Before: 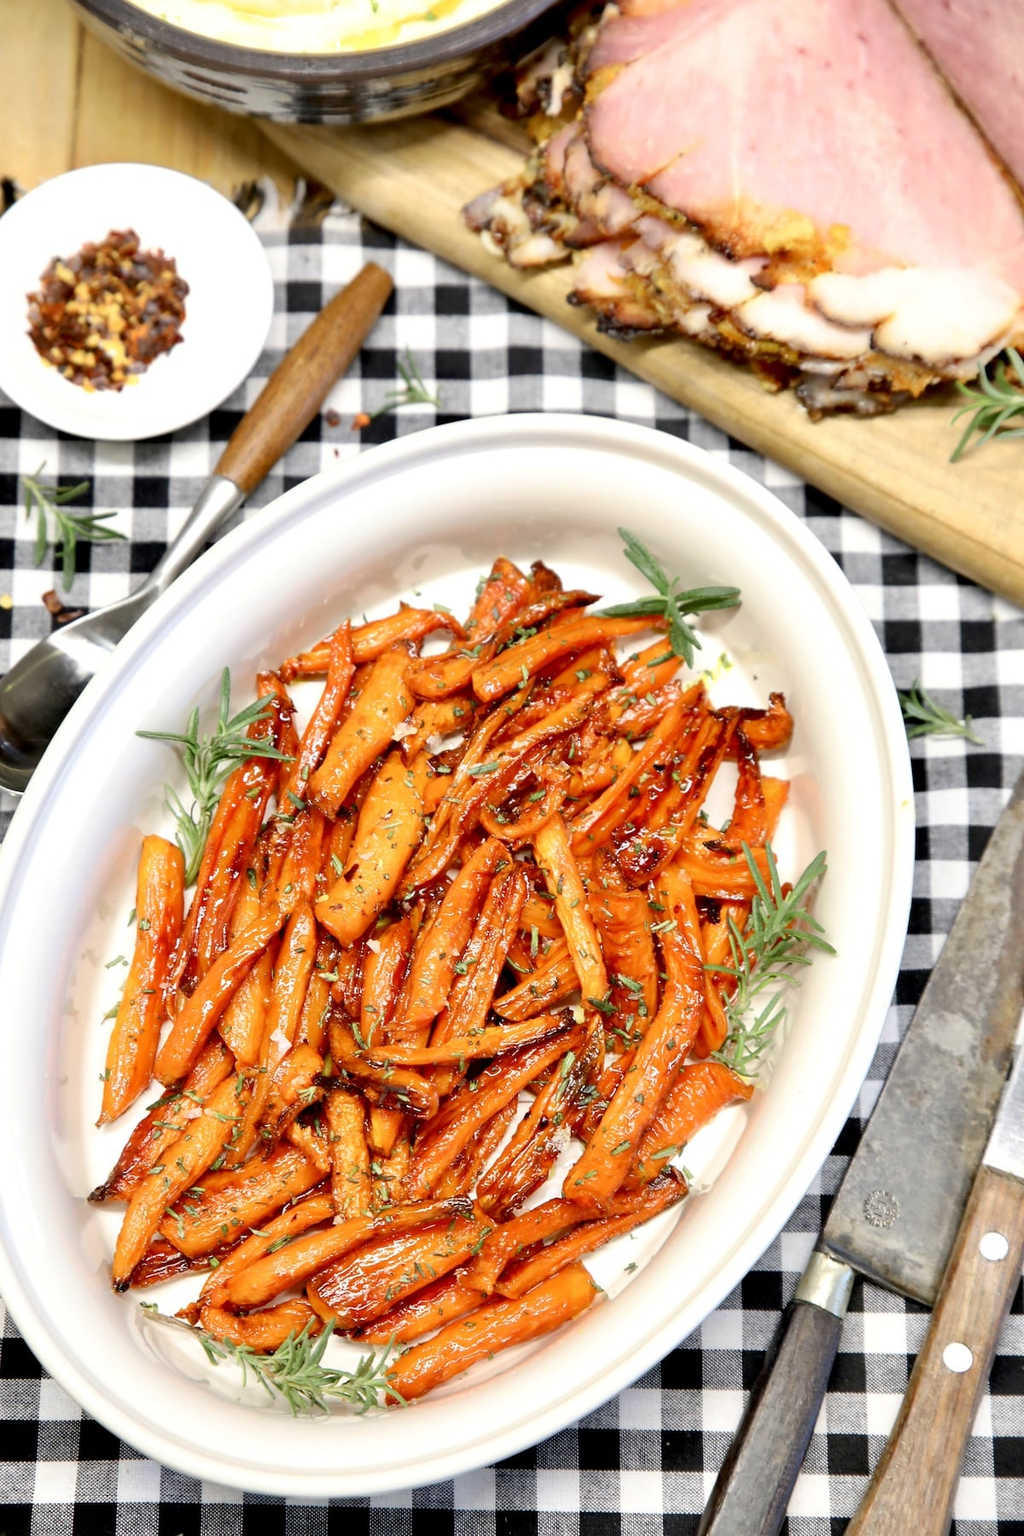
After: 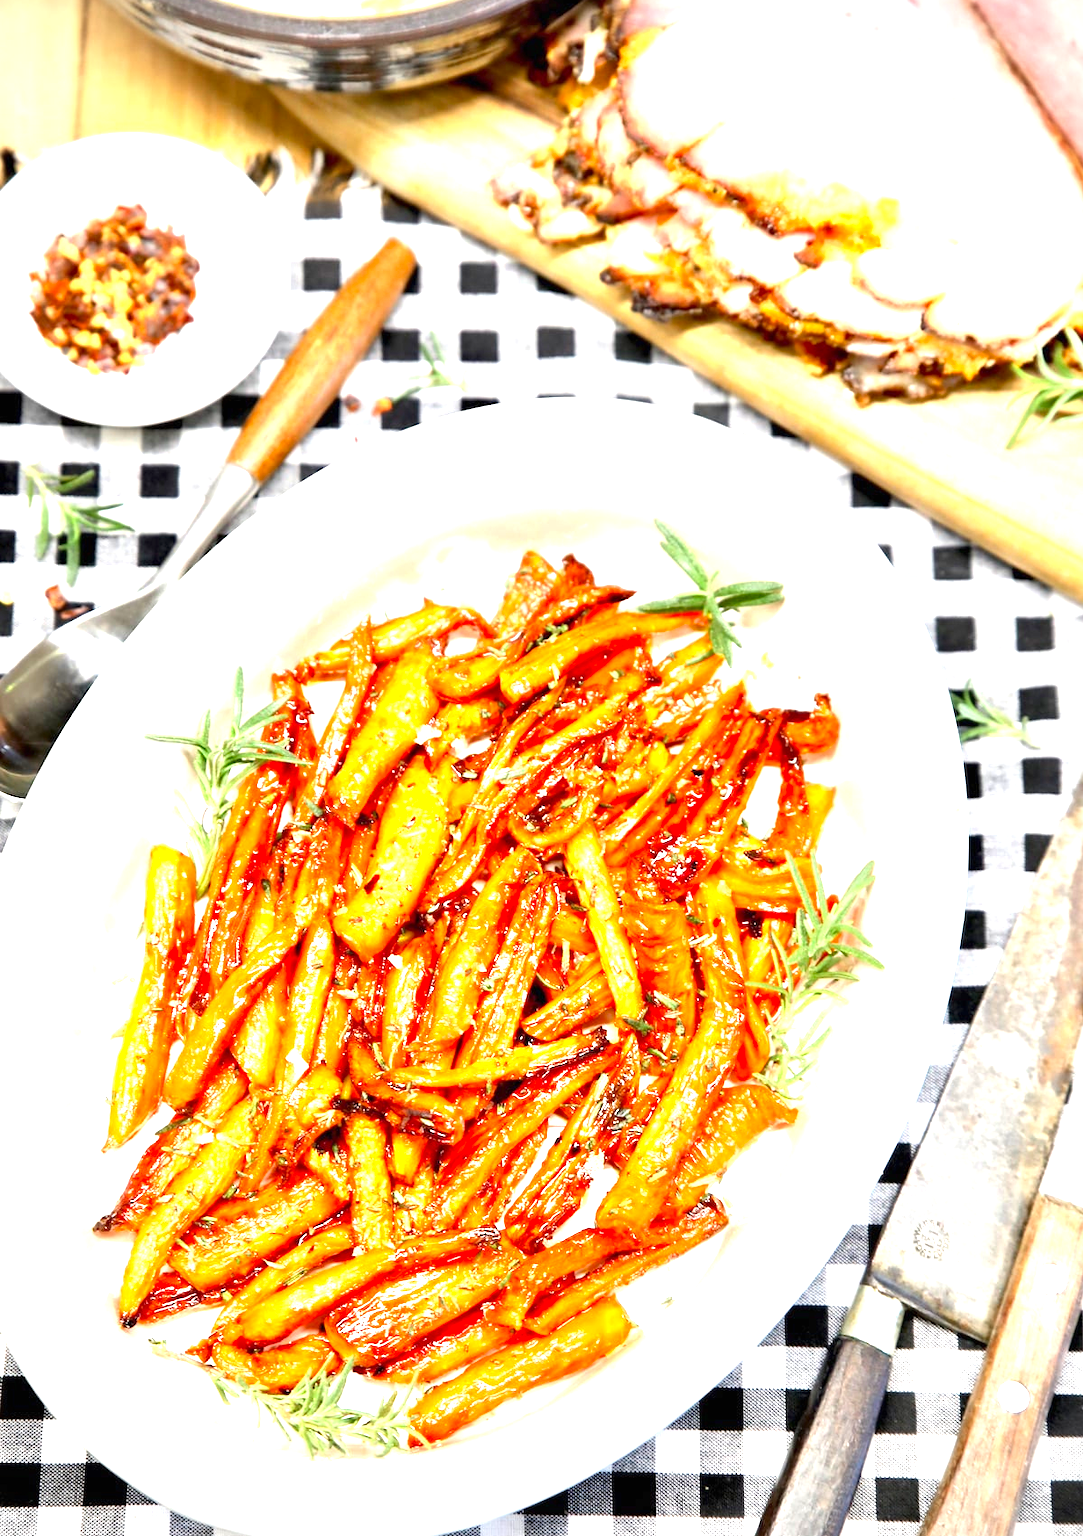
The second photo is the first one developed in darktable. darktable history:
vignetting: fall-off start 91.19%
crop and rotate: top 2.479%, bottom 3.018%
exposure: black level correction 0, exposure 1.5 EV, compensate exposure bias true, compensate highlight preservation false
